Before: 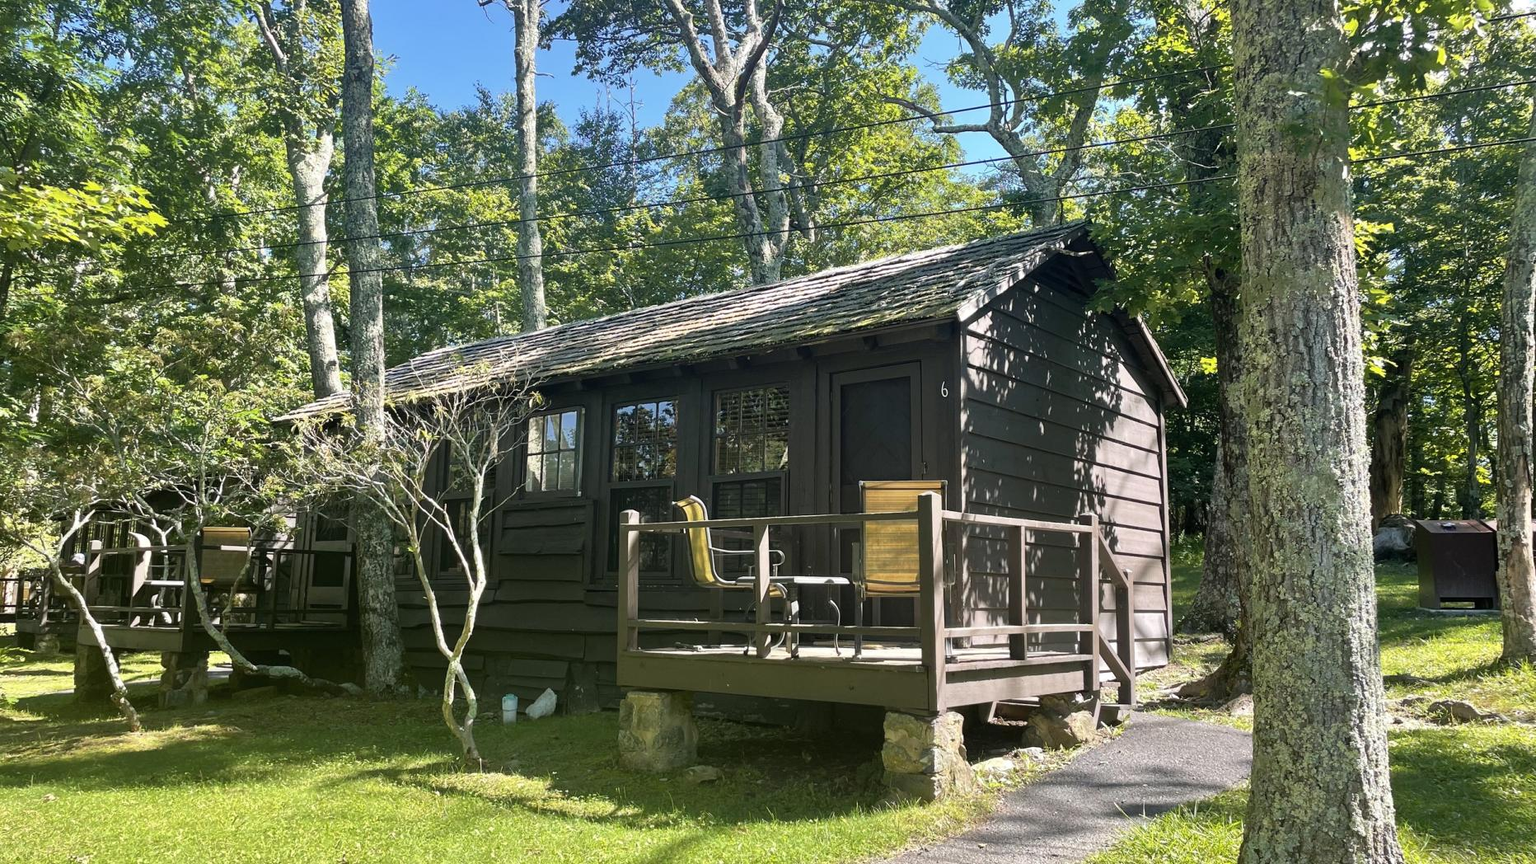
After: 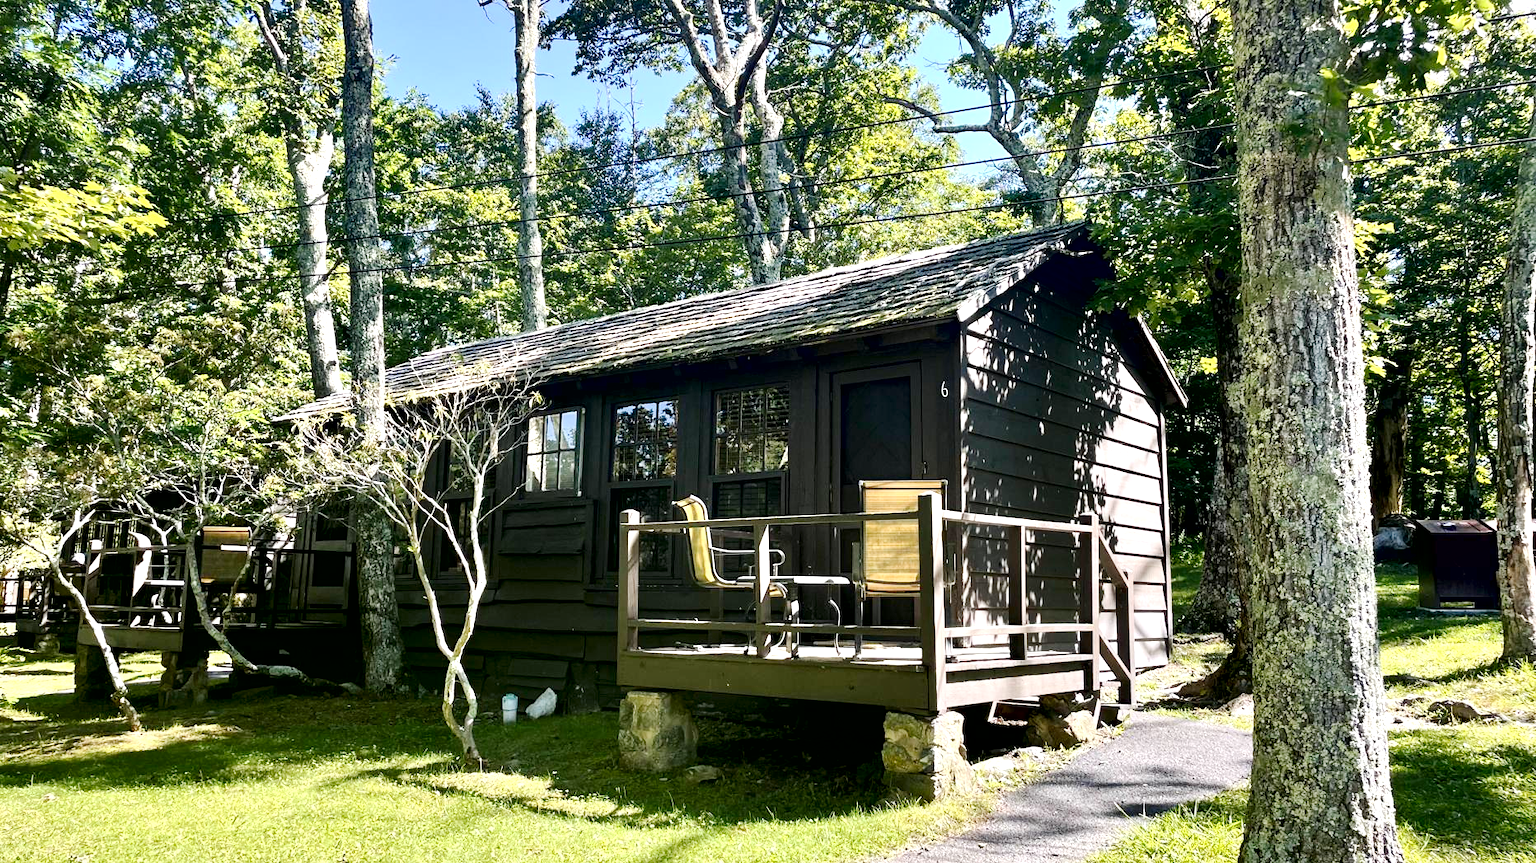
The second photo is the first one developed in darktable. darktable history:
tone curve: curves: ch0 [(0, 0) (0.526, 0.642) (1, 1)], preserve colors none
contrast equalizer: y [[0.6 ×6], [0.55 ×6], [0 ×6], [0 ×6], [0 ×6]]
contrast brightness saturation: contrast 0.152, brightness -0.011, saturation 0.098
